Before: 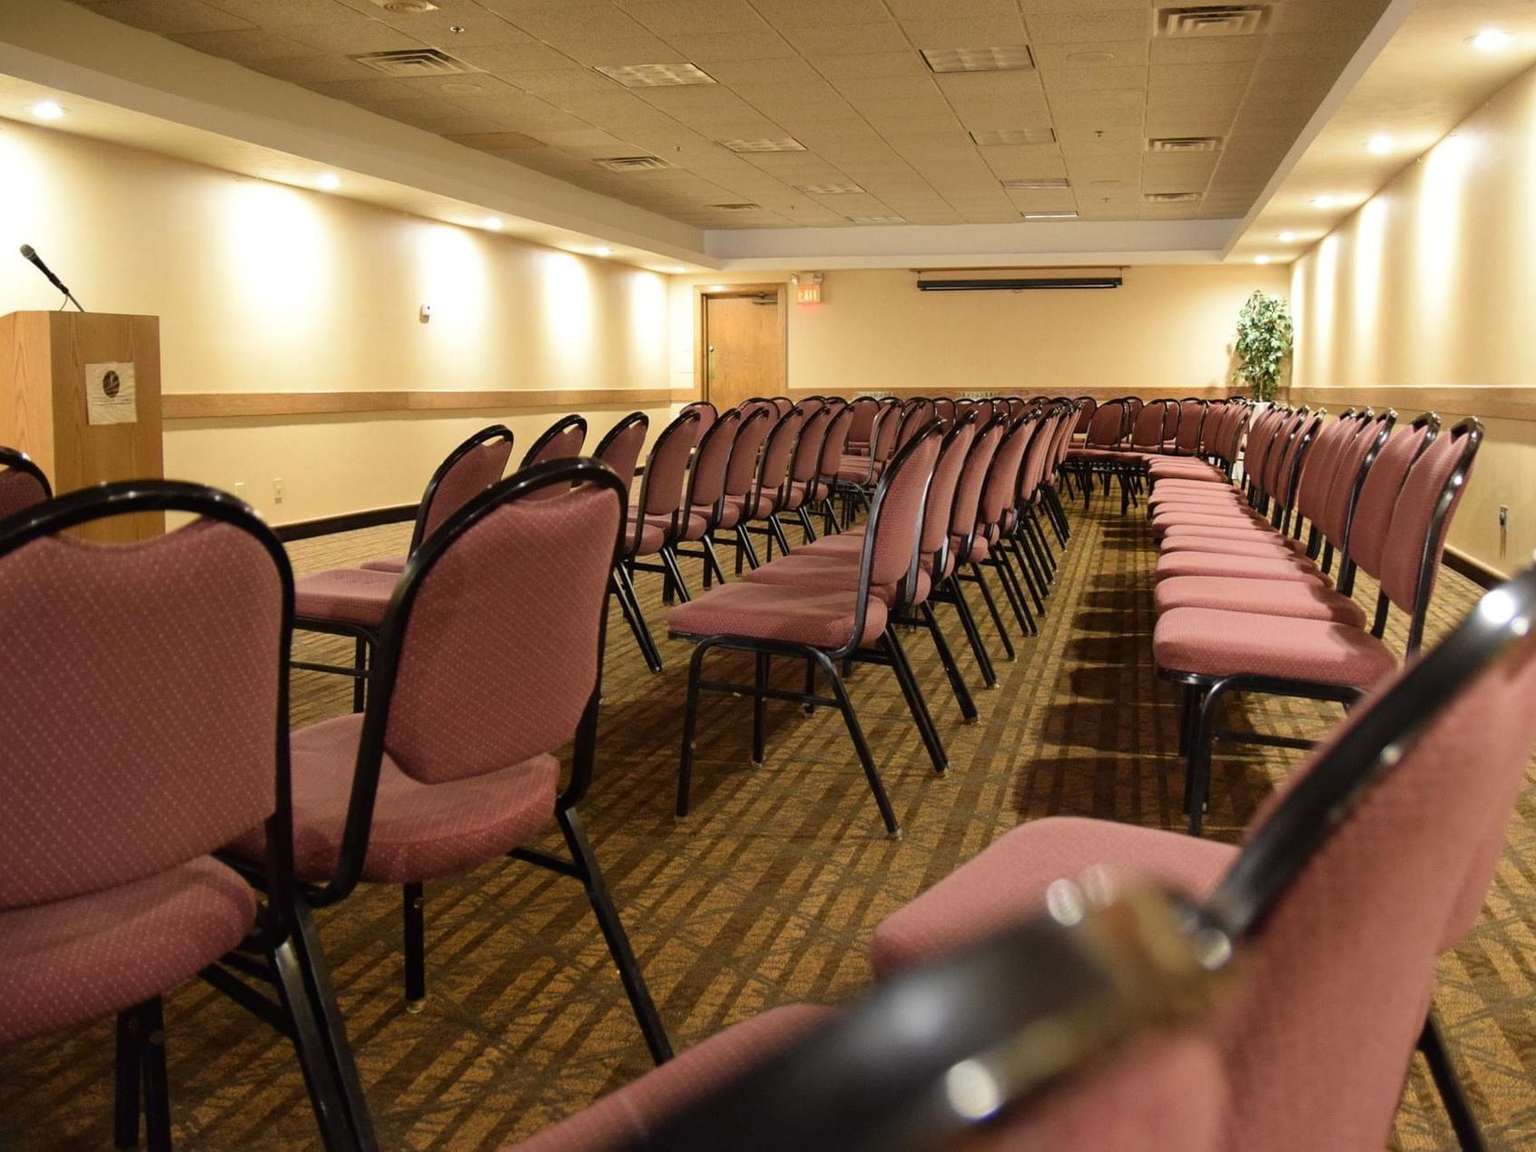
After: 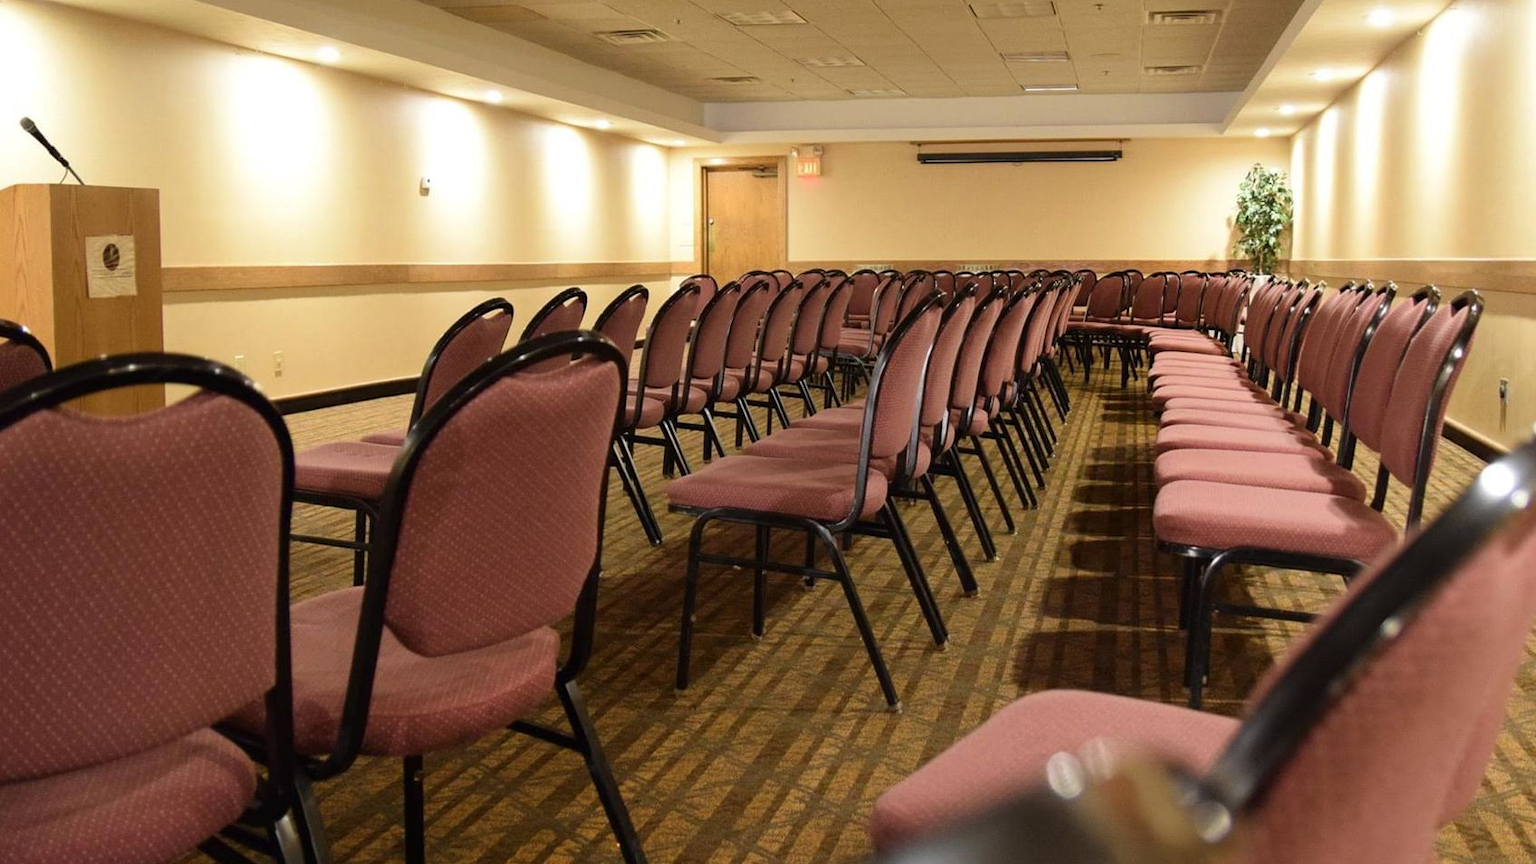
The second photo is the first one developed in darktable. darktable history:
crop: top 11.038%, bottom 13.906%
